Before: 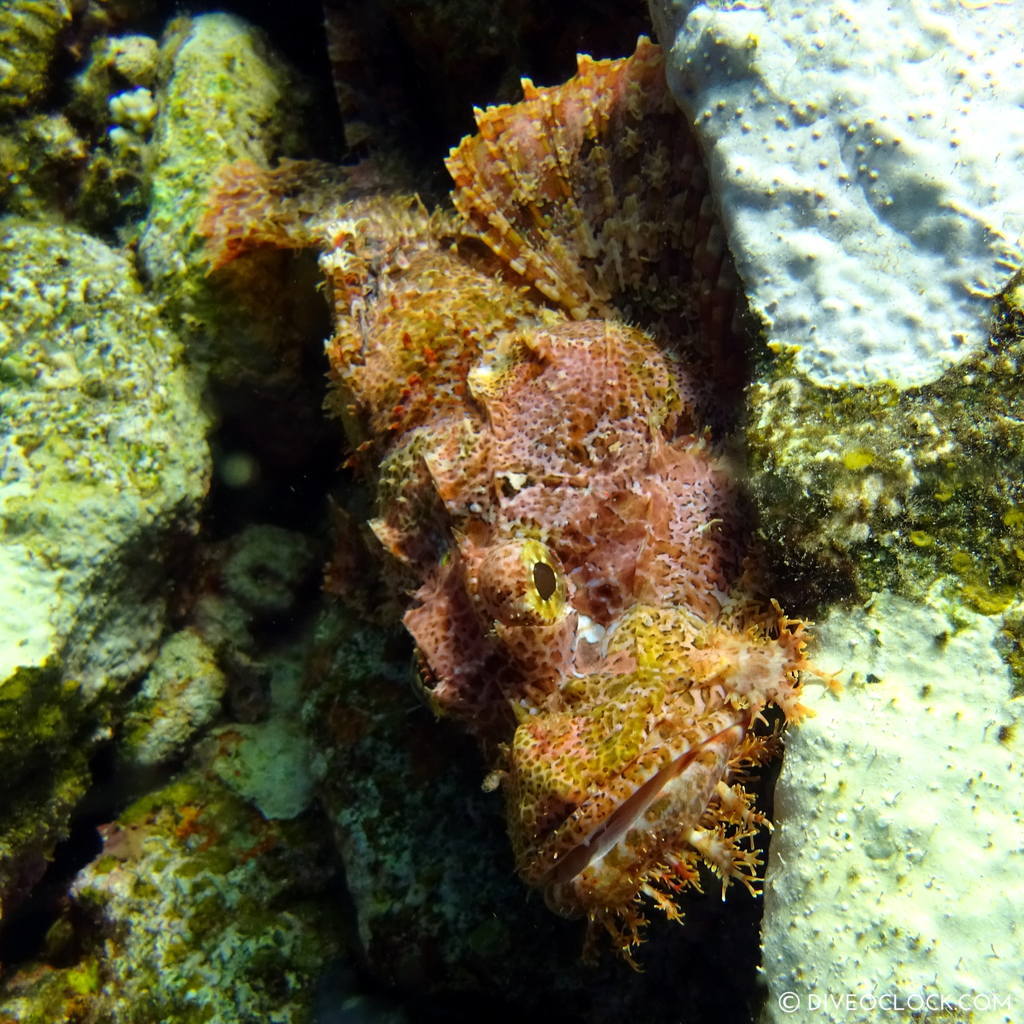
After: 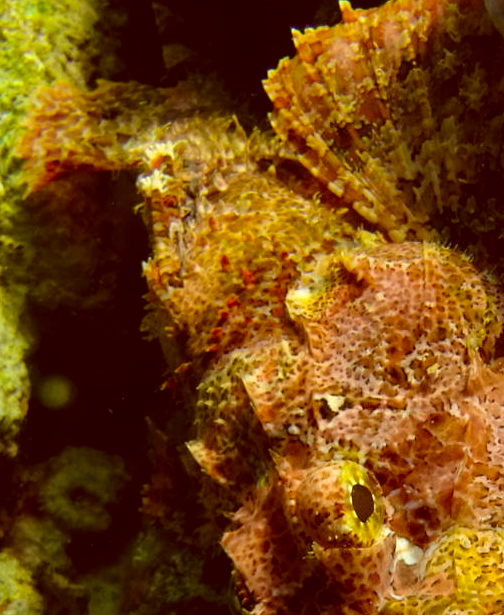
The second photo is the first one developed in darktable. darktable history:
crop: left 17.835%, top 7.675%, right 32.881%, bottom 32.213%
color correction: highlights a* 1.12, highlights b* 24.26, shadows a* 15.58, shadows b* 24.26
